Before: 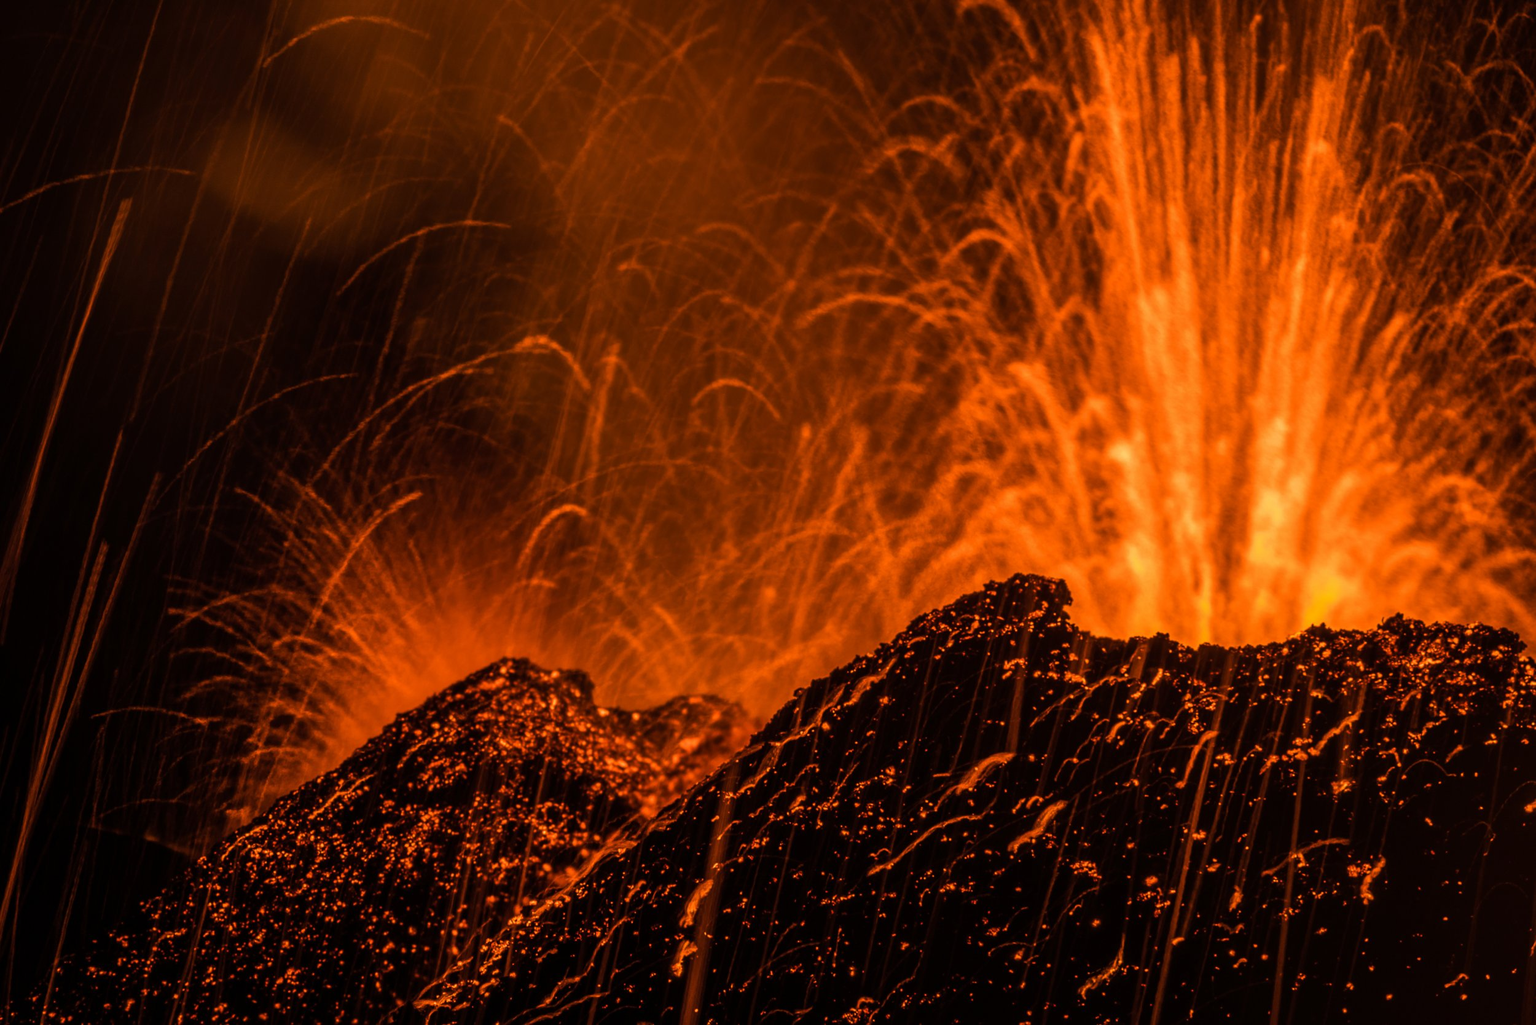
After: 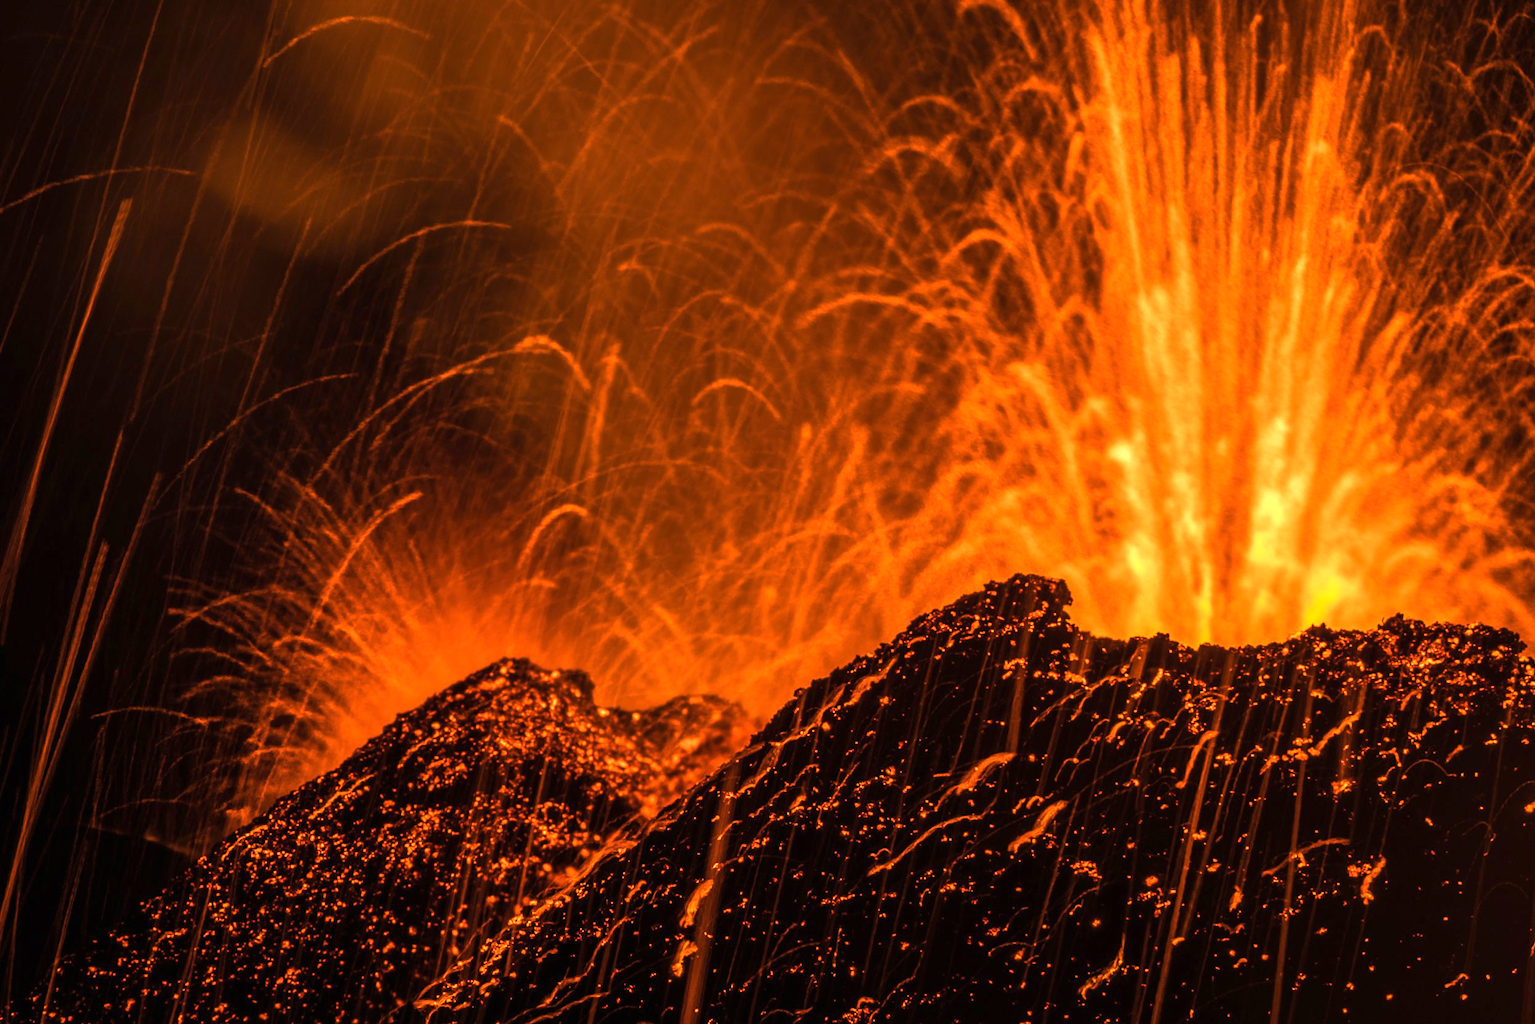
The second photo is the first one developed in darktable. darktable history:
exposure: black level correction 0, exposure 0.888 EV, compensate highlight preservation false
